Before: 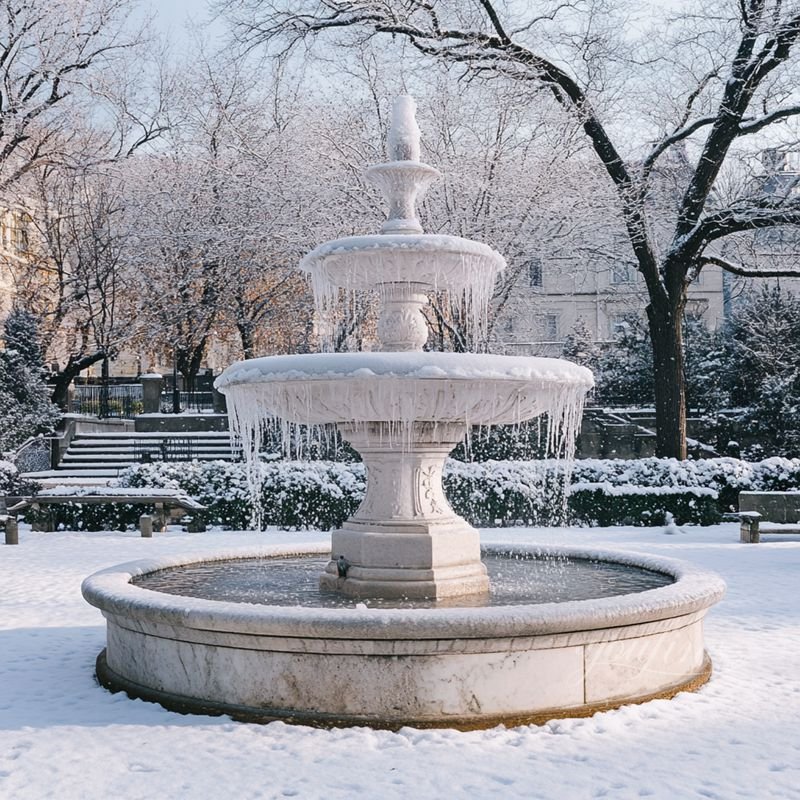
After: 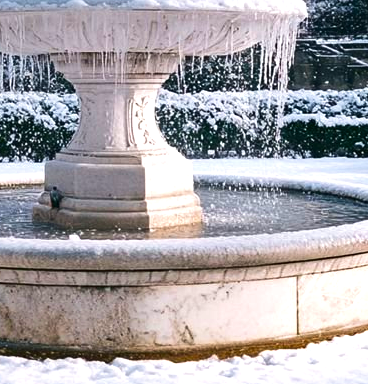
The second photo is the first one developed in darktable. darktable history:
velvia: on, module defaults
crop: left 35.896%, top 46.129%, right 18.077%, bottom 5.837%
contrast brightness saturation: contrast 0.069, brightness -0.153, saturation 0.113
exposure: black level correction 0, exposure 0.498 EV, compensate highlight preservation false
